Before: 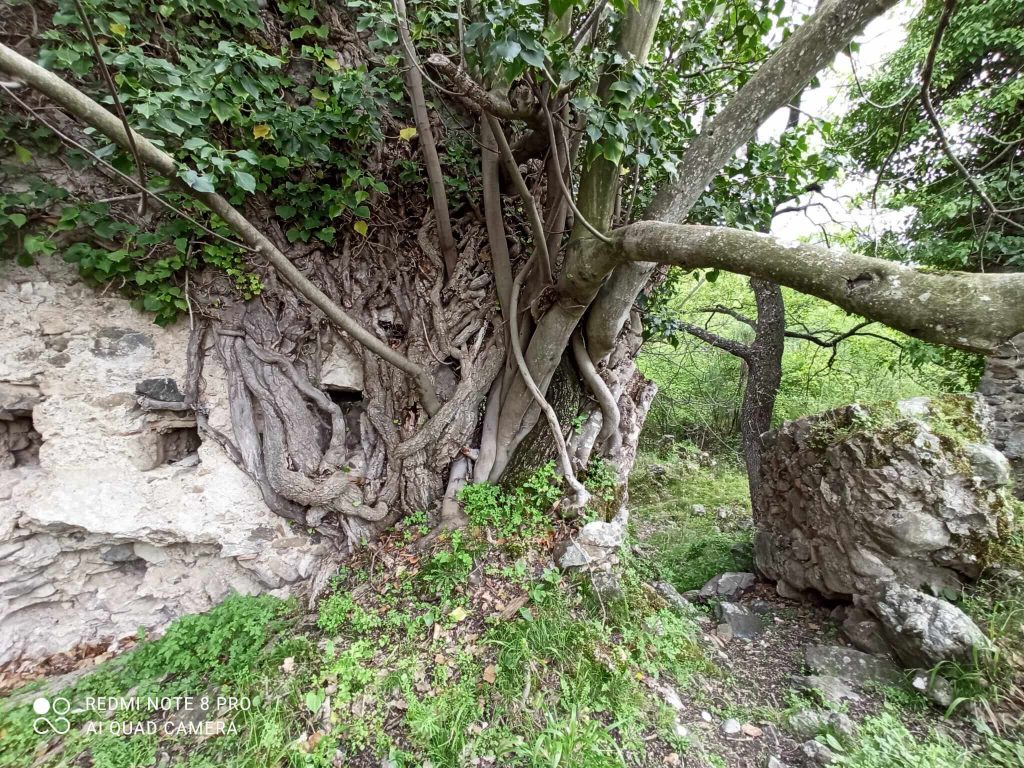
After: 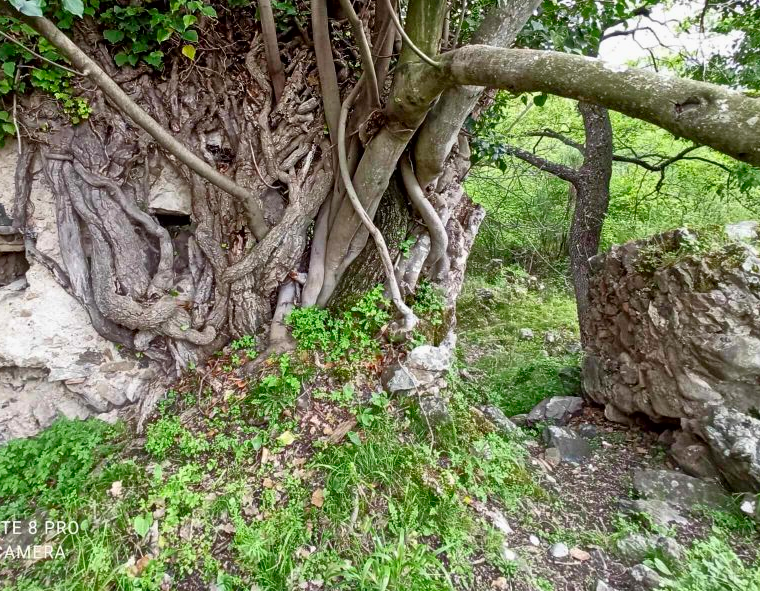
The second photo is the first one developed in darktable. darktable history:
crop: left 16.867%, top 22.953%, right 8.871%
tone equalizer: -7 EV 0.157 EV, -6 EV 0.587 EV, -5 EV 1.18 EV, -4 EV 1.29 EV, -3 EV 1.15 EV, -2 EV 0.6 EV, -1 EV 0.146 EV
exposure: exposure -0.072 EV, compensate highlight preservation false
contrast brightness saturation: contrast 0.124, brightness -0.12, saturation 0.199
